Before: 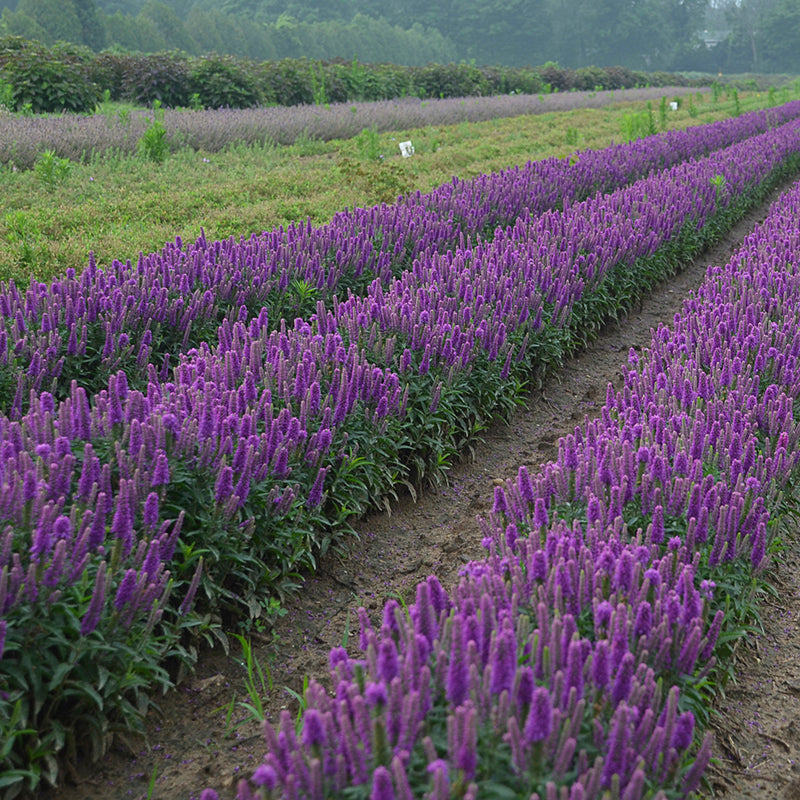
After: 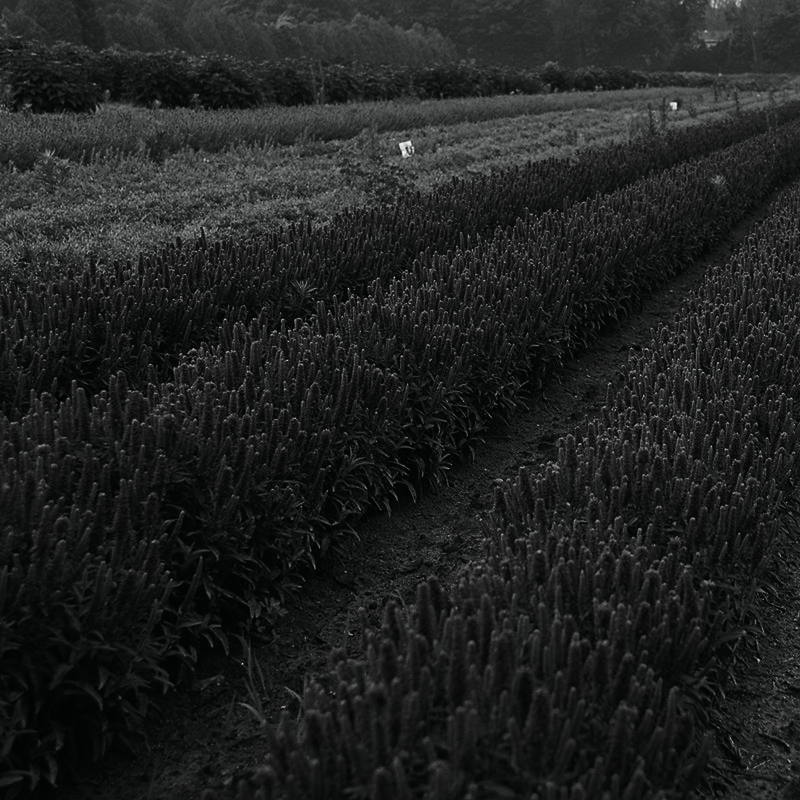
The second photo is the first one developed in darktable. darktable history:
contrast brightness saturation: contrast -0.033, brightness -0.589, saturation -0.991
levels: levels [0, 0.492, 0.984]
exposure: black level correction -0.015, exposure -0.133 EV, compensate highlight preservation false
tone curve: curves: ch0 [(0, 0.003) (0.044, 0.025) (0.12, 0.089) (0.197, 0.168) (0.281, 0.273) (0.468, 0.548) (0.583, 0.691) (0.701, 0.815) (0.86, 0.922) (1, 0.982)]; ch1 [(0, 0) (0.232, 0.214) (0.404, 0.376) (0.461, 0.425) (0.493, 0.481) (0.501, 0.5) (0.517, 0.524) (0.55, 0.585) (0.598, 0.651) (0.671, 0.735) (0.796, 0.85) (1, 1)]; ch2 [(0, 0) (0.249, 0.216) (0.357, 0.317) (0.448, 0.432) (0.478, 0.492) (0.498, 0.499) (0.517, 0.527) (0.537, 0.564) (0.569, 0.617) (0.61, 0.659) (0.706, 0.75) (0.808, 0.809) (0.991, 0.968)], color space Lab, independent channels, preserve colors none
